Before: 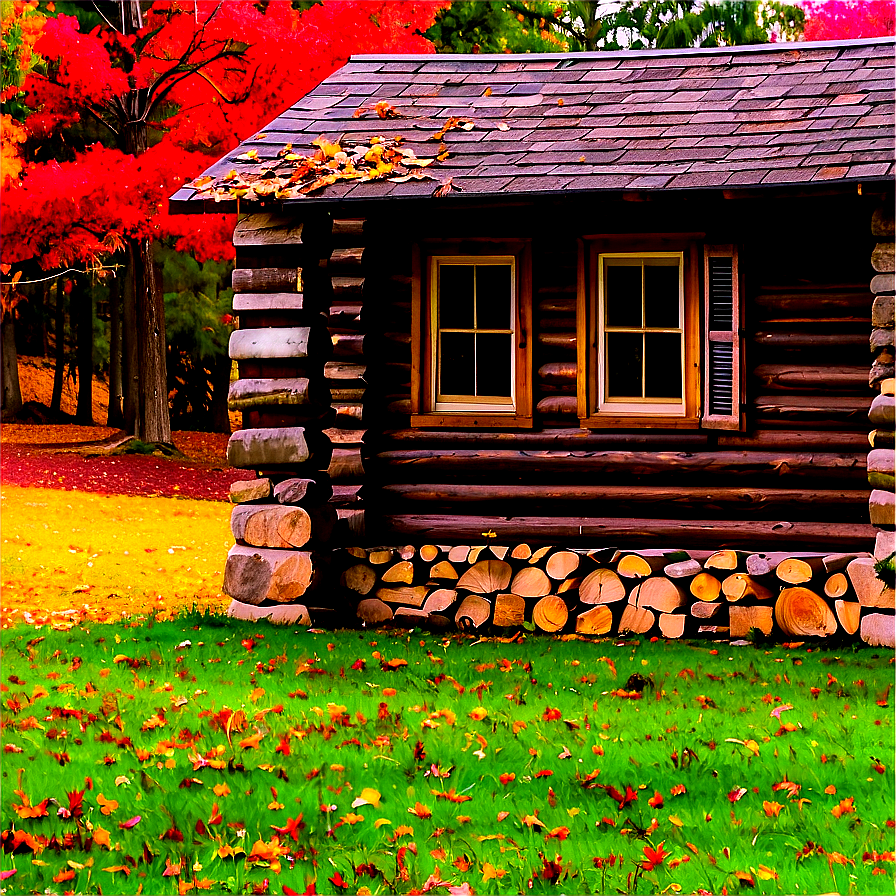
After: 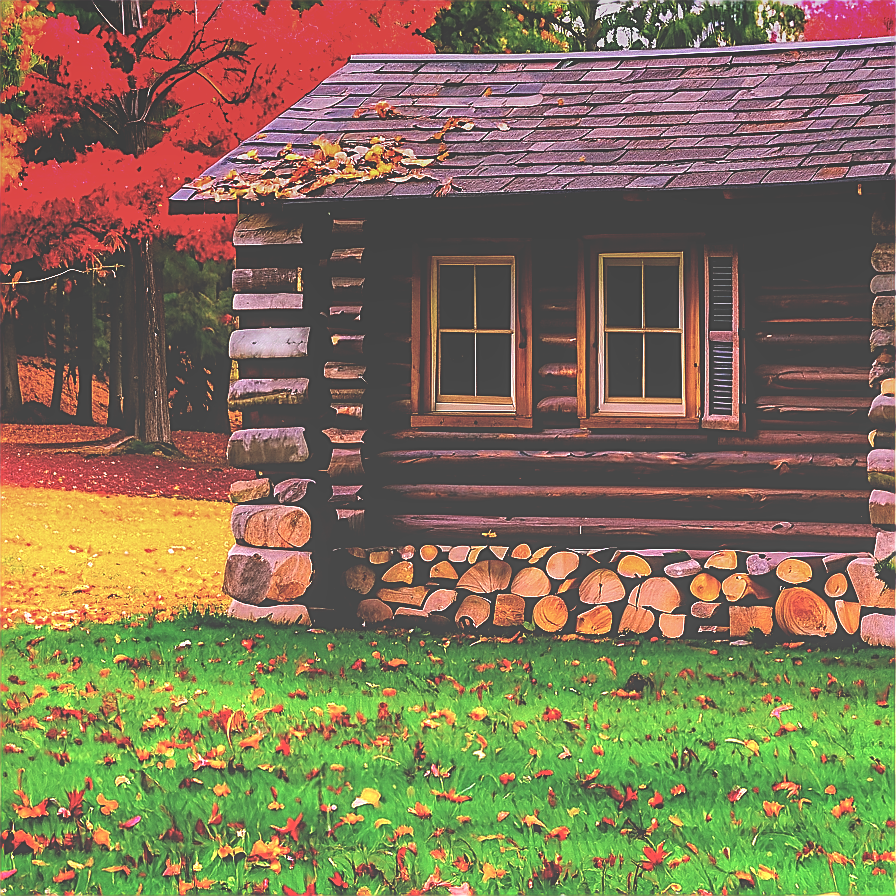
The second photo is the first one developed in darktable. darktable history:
sharpen: amount 0.6
local contrast: on, module defaults
exposure: black level correction -0.087, compensate highlight preservation false
graduated density: on, module defaults
